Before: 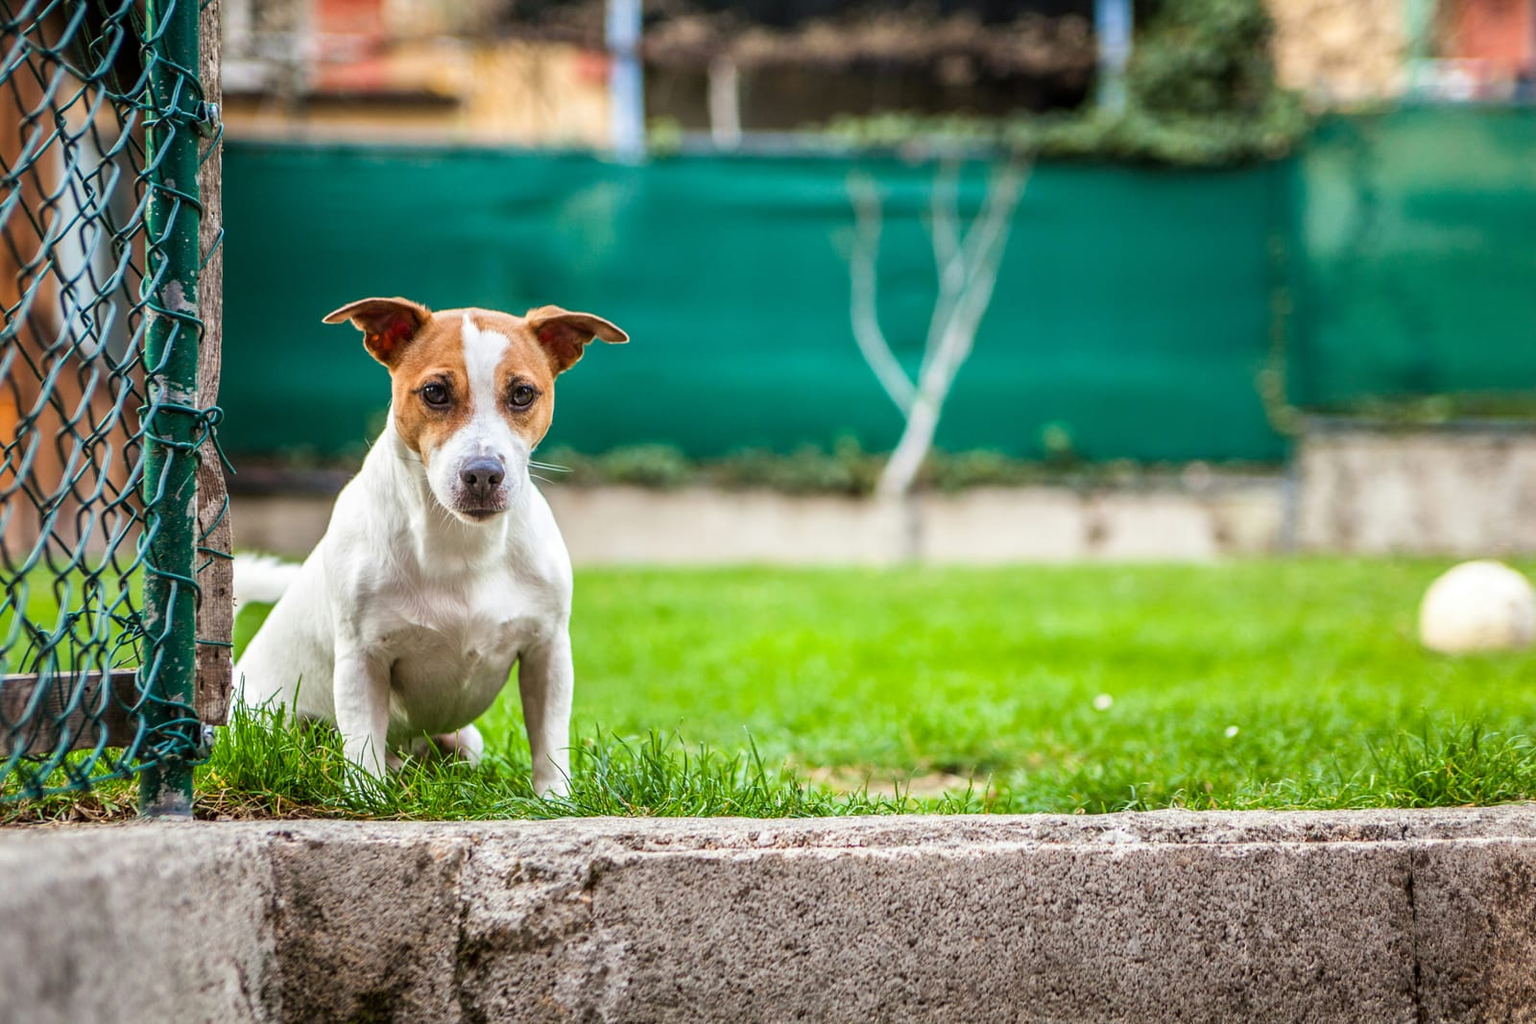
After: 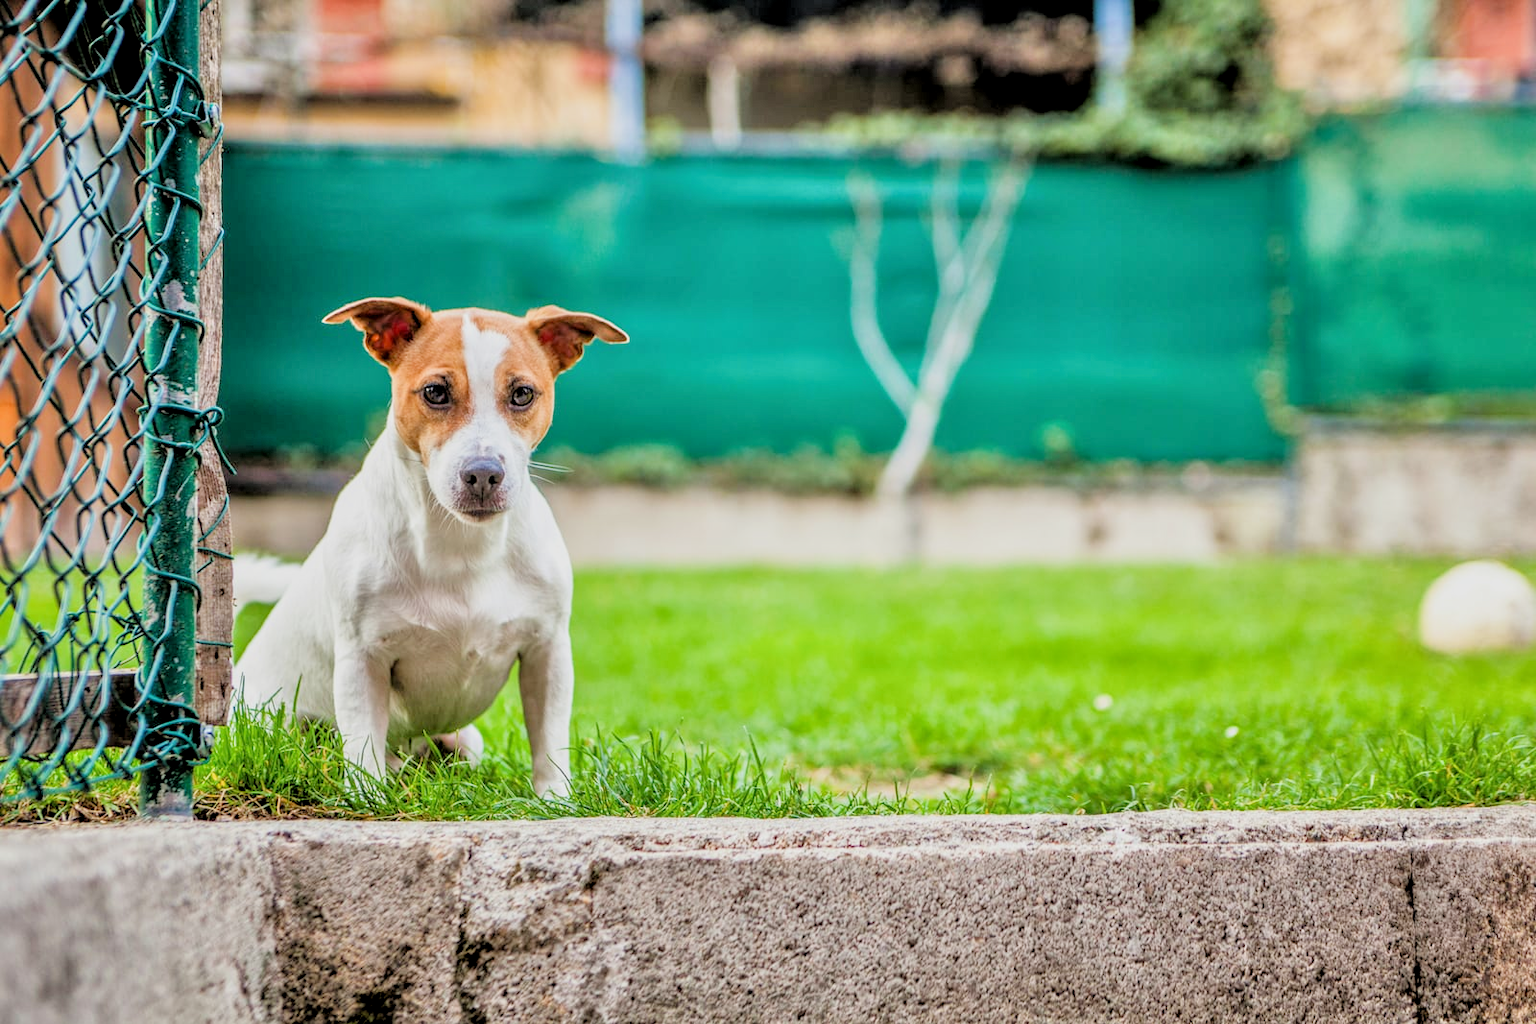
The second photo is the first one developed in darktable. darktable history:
filmic rgb: black relative exposure -5 EV, hardness 2.88, contrast 1.2
tone equalizer: -7 EV 0.15 EV, -6 EV 0.6 EV, -5 EV 1.15 EV, -4 EV 1.33 EV, -3 EV 1.15 EV, -2 EV 0.6 EV, -1 EV 0.15 EV, mask exposure compensation -0.5 EV
local contrast: highlights 100%, shadows 100%, detail 120%, midtone range 0.2
